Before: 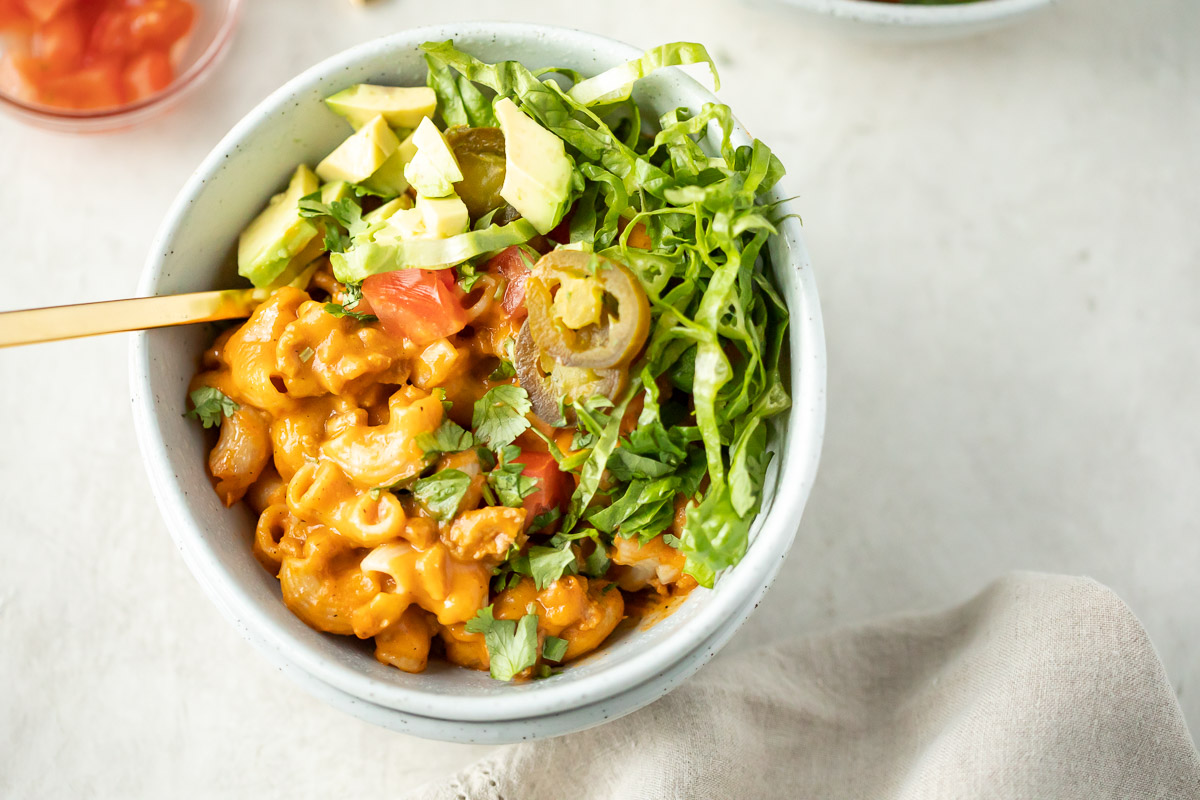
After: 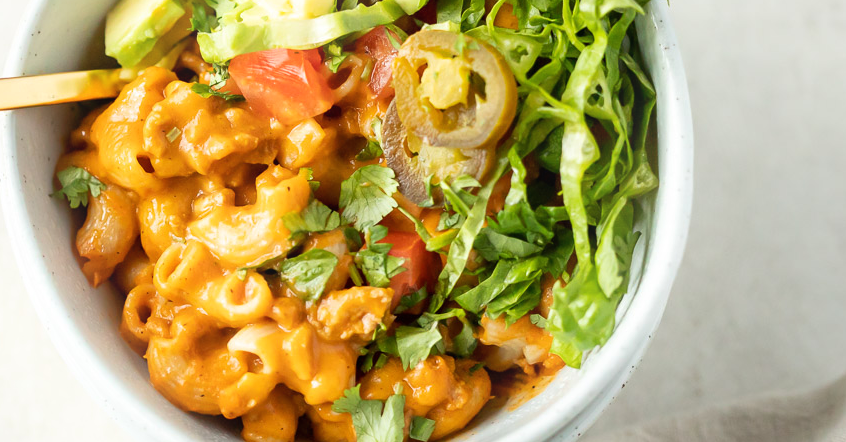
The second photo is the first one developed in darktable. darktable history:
bloom: size 9%, threshold 100%, strength 7%
crop: left 11.123%, top 27.61%, right 18.3%, bottom 17.034%
